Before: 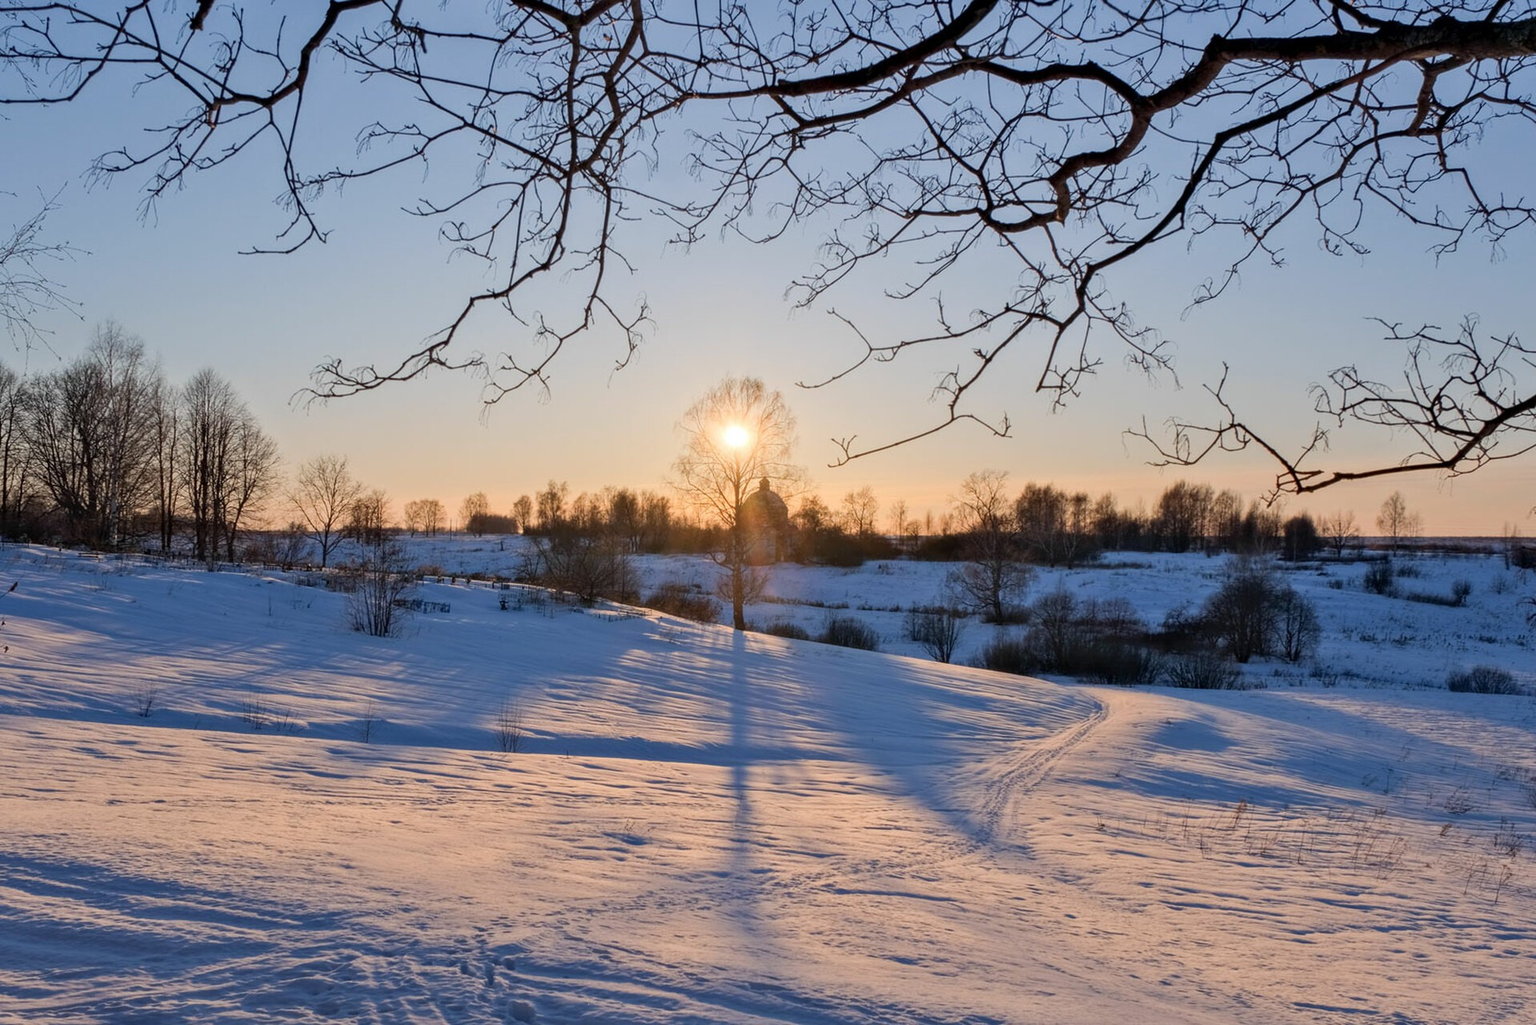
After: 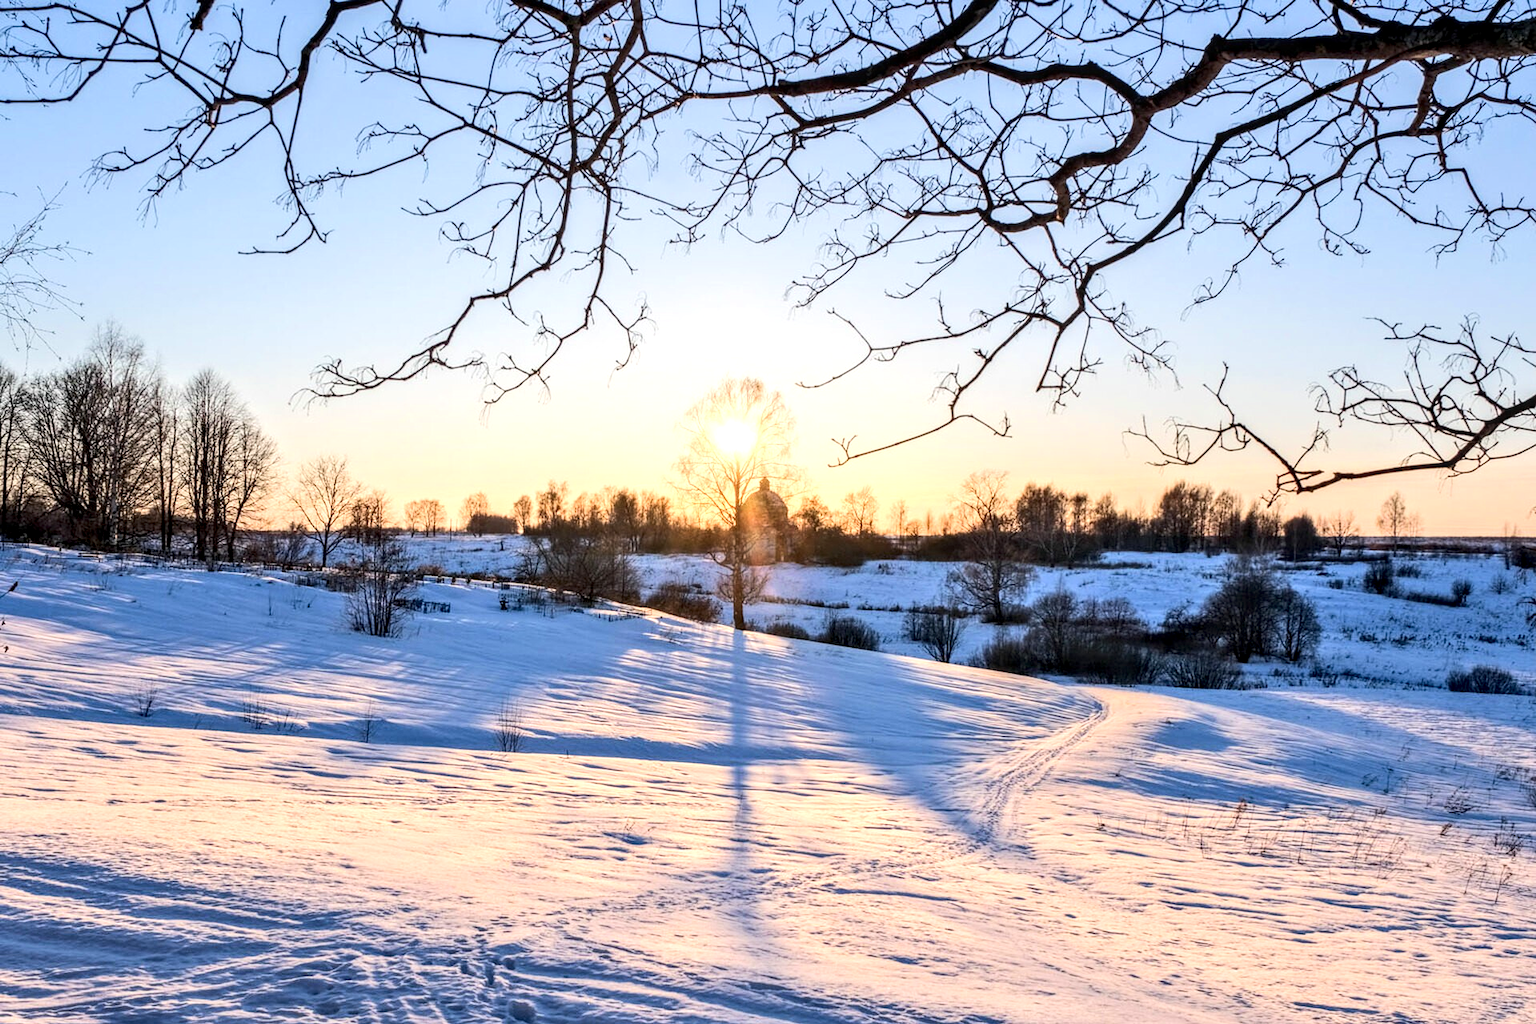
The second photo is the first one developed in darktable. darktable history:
exposure: exposure 0.56 EV, compensate highlight preservation false
local contrast: detail 142%
tone equalizer: -8 EV 0.01 EV, -7 EV -0.027 EV, -6 EV 0.017 EV, -5 EV 0.027 EV, -4 EV 0.248 EV, -3 EV 0.655 EV, -2 EV 0.572 EV, -1 EV 0.205 EV, +0 EV 0.025 EV, edges refinement/feathering 500, mask exposure compensation -1.57 EV, preserve details no
